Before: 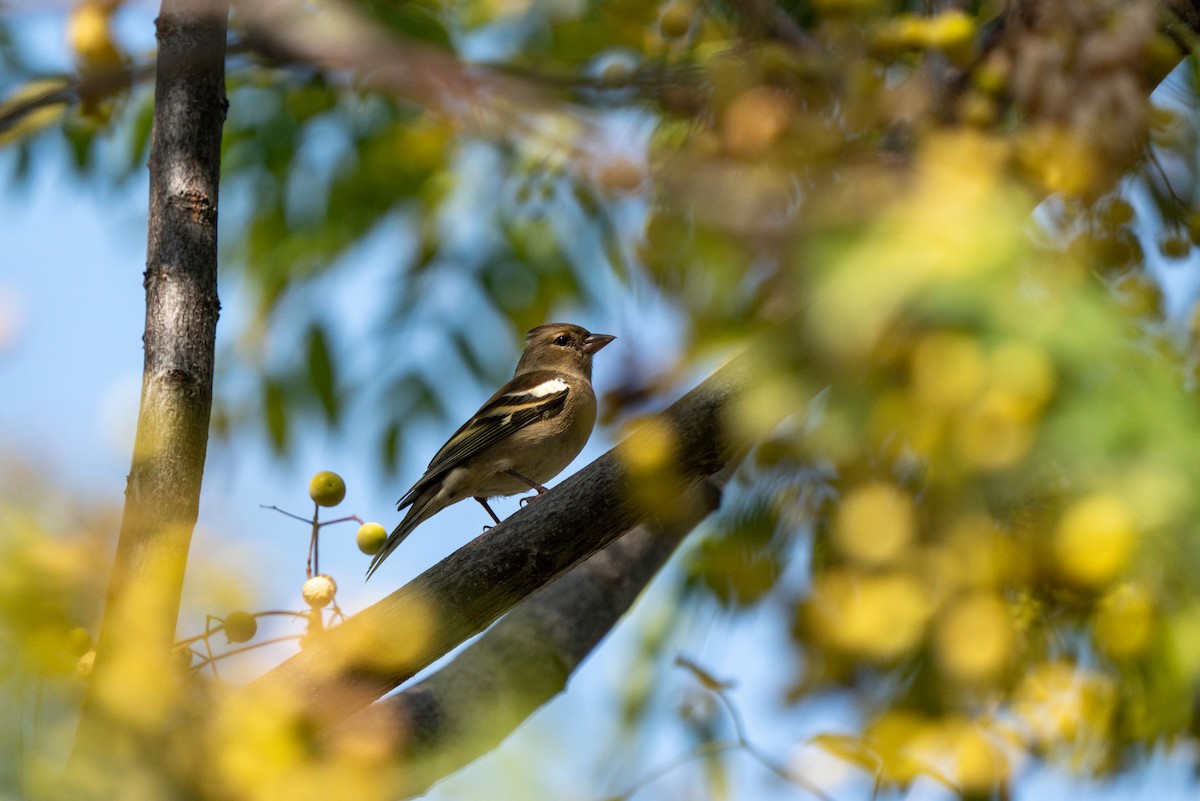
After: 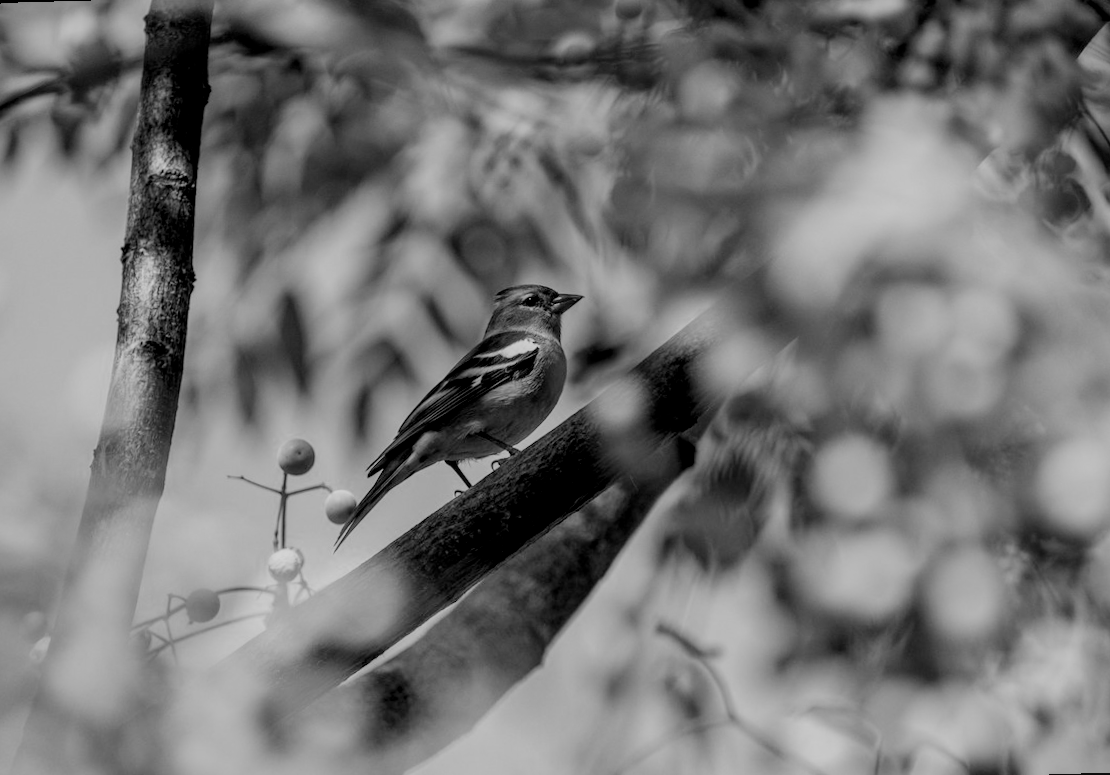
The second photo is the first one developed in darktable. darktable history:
local contrast: on, module defaults
haze removal: adaptive false
rotate and perspective: rotation -1.68°, lens shift (vertical) -0.146, crop left 0.049, crop right 0.912, crop top 0.032, crop bottom 0.96
monochrome: on, module defaults
velvia: on, module defaults
filmic rgb: black relative exposure -6.98 EV, white relative exposure 5.63 EV, hardness 2.86
